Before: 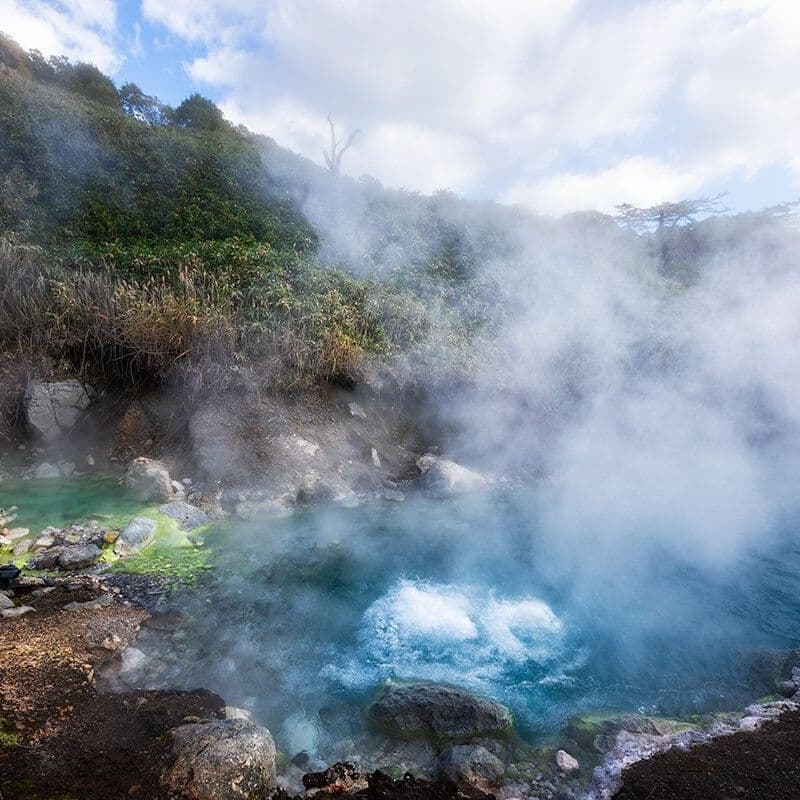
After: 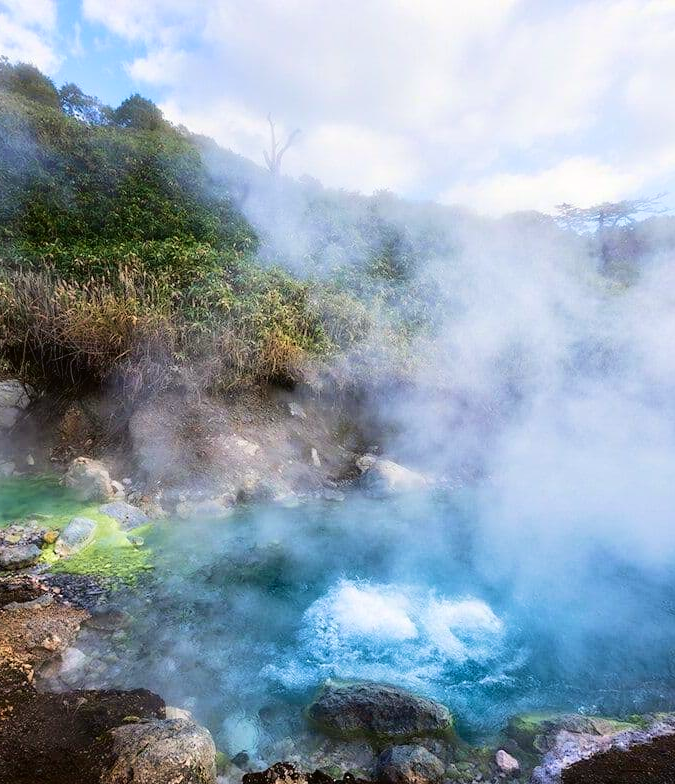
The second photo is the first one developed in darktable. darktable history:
velvia: on, module defaults
tone curve: curves: ch0 [(0, 0.01) (0.052, 0.045) (0.136, 0.133) (0.29, 0.332) (0.453, 0.531) (0.676, 0.751) (0.89, 0.919) (1, 1)]; ch1 [(0, 0) (0.094, 0.081) (0.285, 0.299) (0.385, 0.403) (0.446, 0.443) (0.495, 0.496) (0.544, 0.552) (0.589, 0.612) (0.722, 0.728) (1, 1)]; ch2 [(0, 0) (0.257, 0.217) (0.43, 0.421) (0.498, 0.507) (0.531, 0.544) (0.56, 0.579) (0.625, 0.642) (1, 1)], color space Lab, independent channels, preserve colors none
crop: left 7.598%, right 7.873%
